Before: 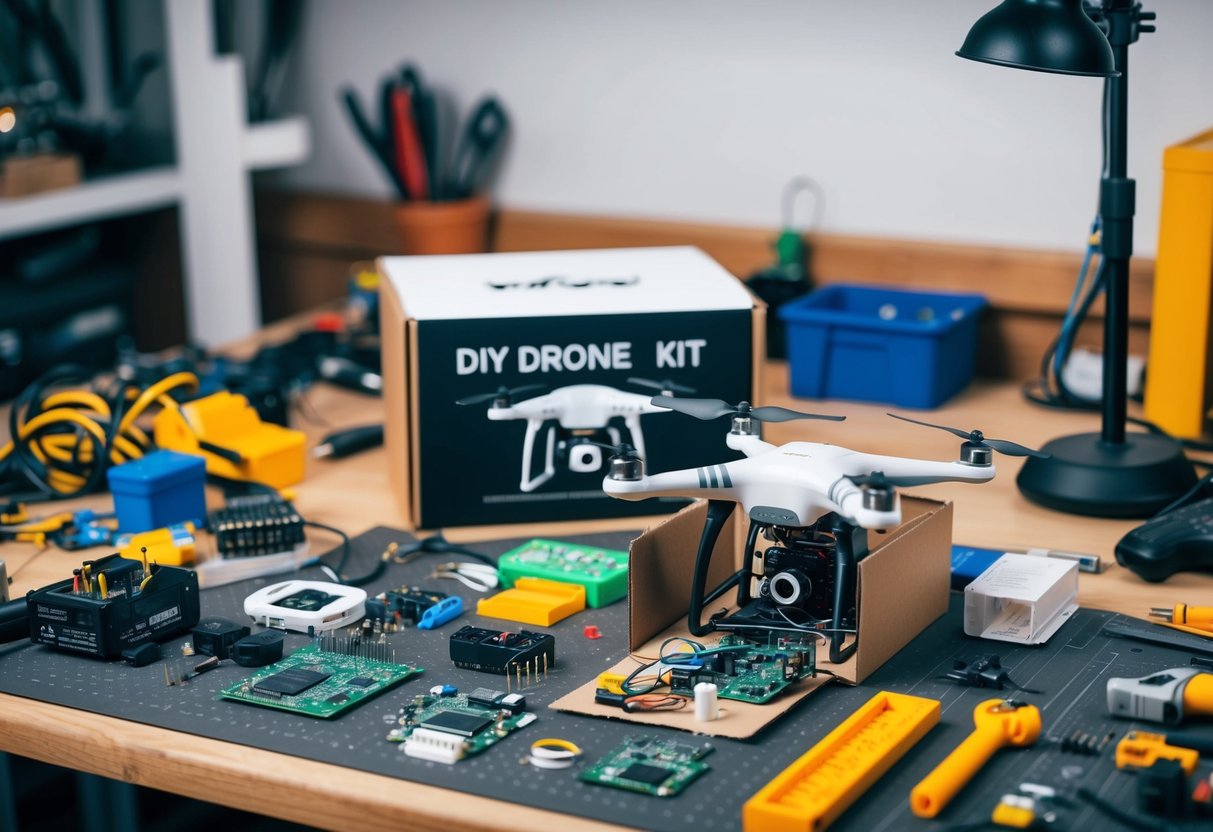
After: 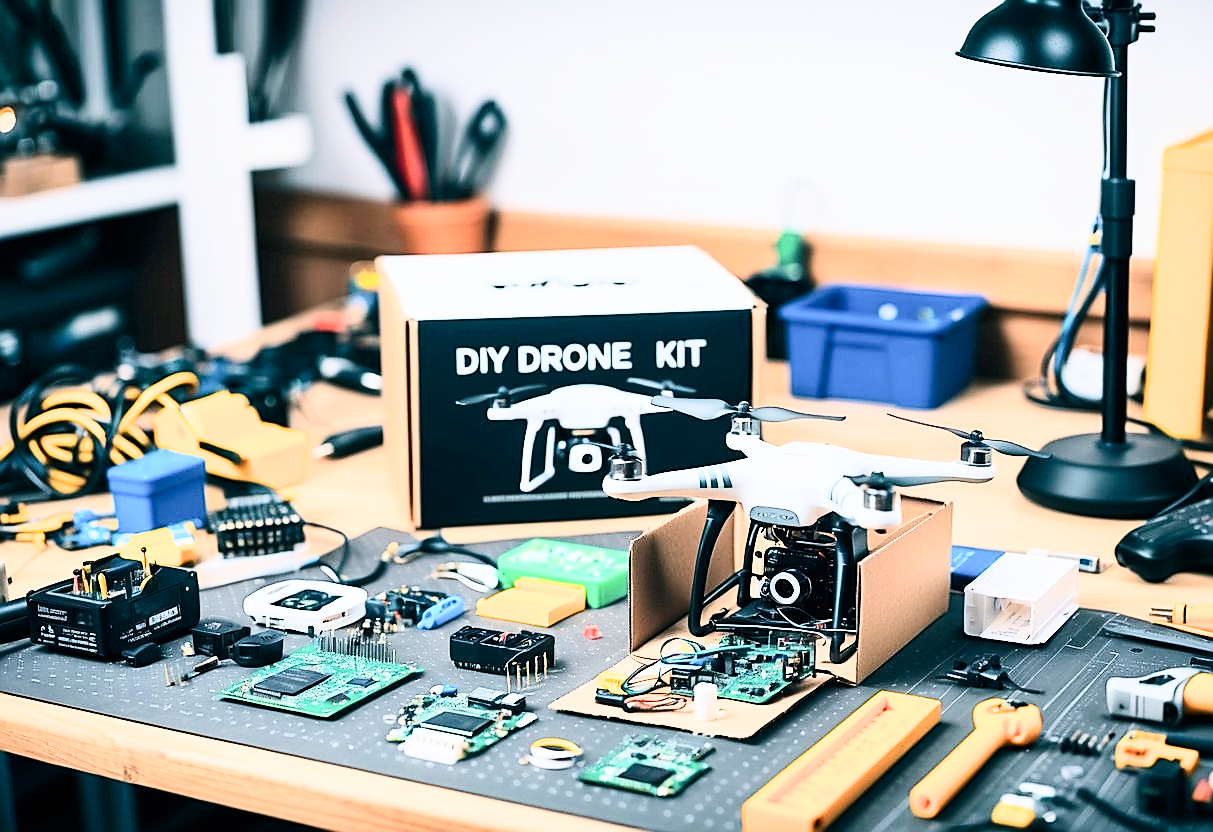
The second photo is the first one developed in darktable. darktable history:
exposure: black level correction 0, exposure 1.127 EV, compensate exposure bias true, compensate highlight preservation false
contrast brightness saturation: contrast 0.378, brightness 0.114
filmic rgb: black relative exposure -7.65 EV, white relative exposure 4.56 EV, threshold 5.95 EV, hardness 3.61, enable highlight reconstruction true
tone equalizer: -8 EV -0.377 EV, -7 EV -0.406 EV, -6 EV -0.362 EV, -5 EV -0.209 EV, -3 EV 0.244 EV, -2 EV 0.334 EV, -1 EV 0.412 EV, +0 EV 0.392 EV, smoothing diameter 24.81%, edges refinement/feathering 13.73, preserve details guided filter
sharpen: radius 1.415, amount 1.242, threshold 0.671
